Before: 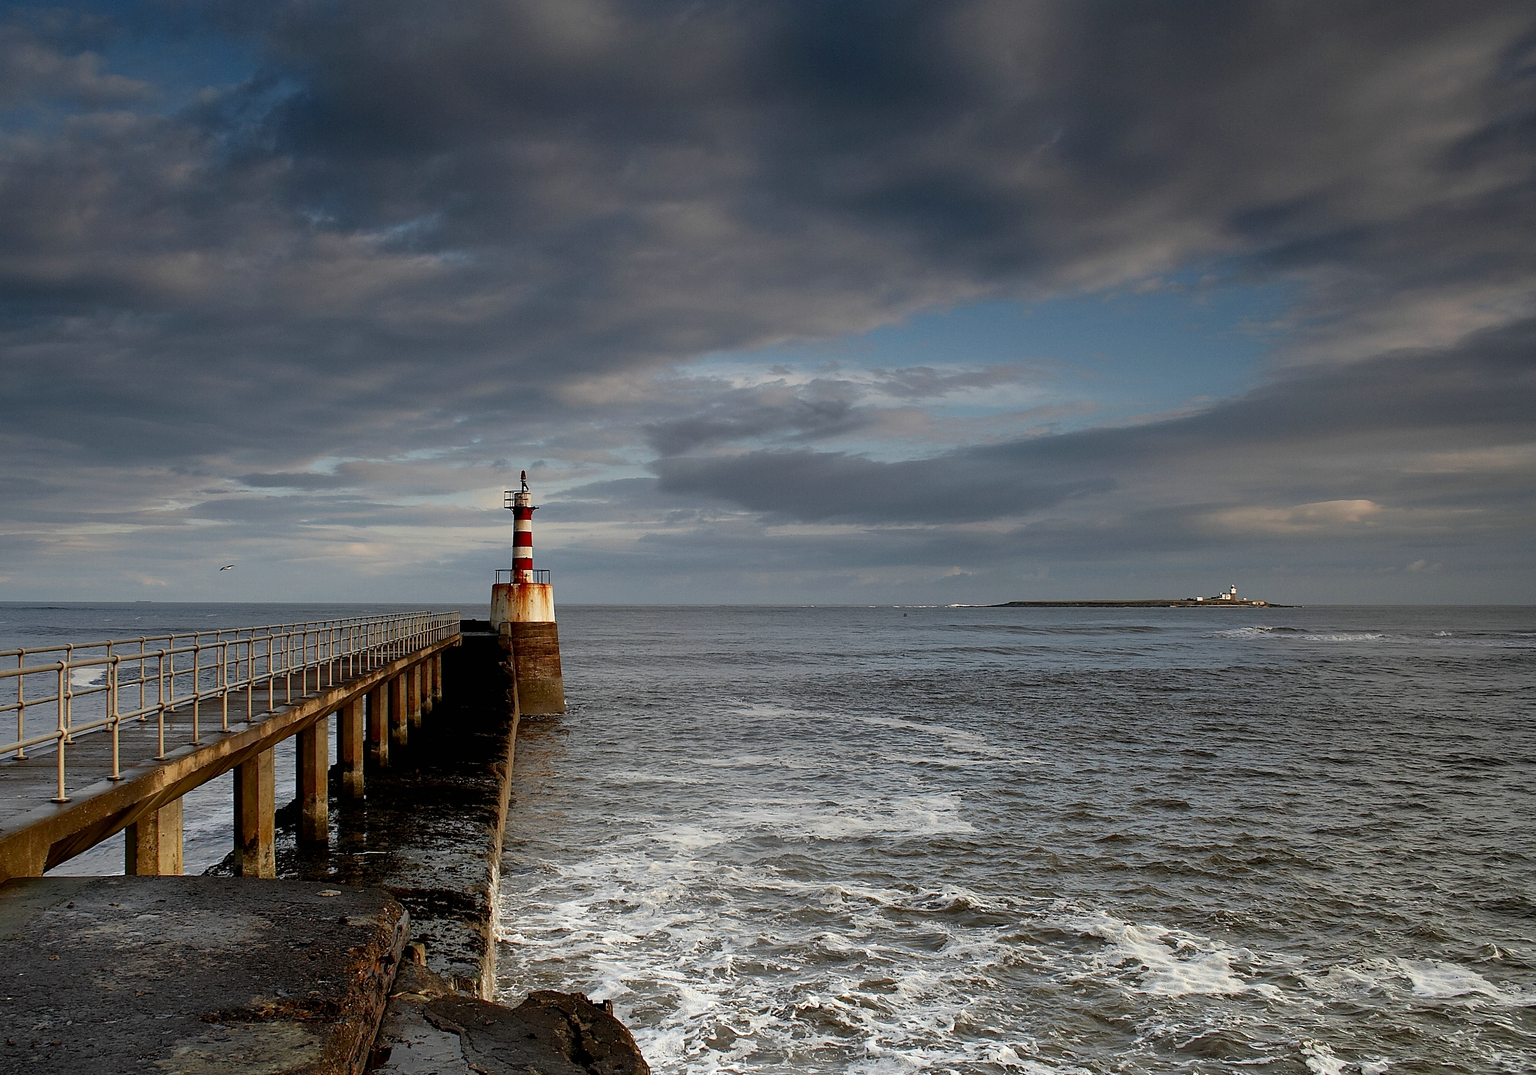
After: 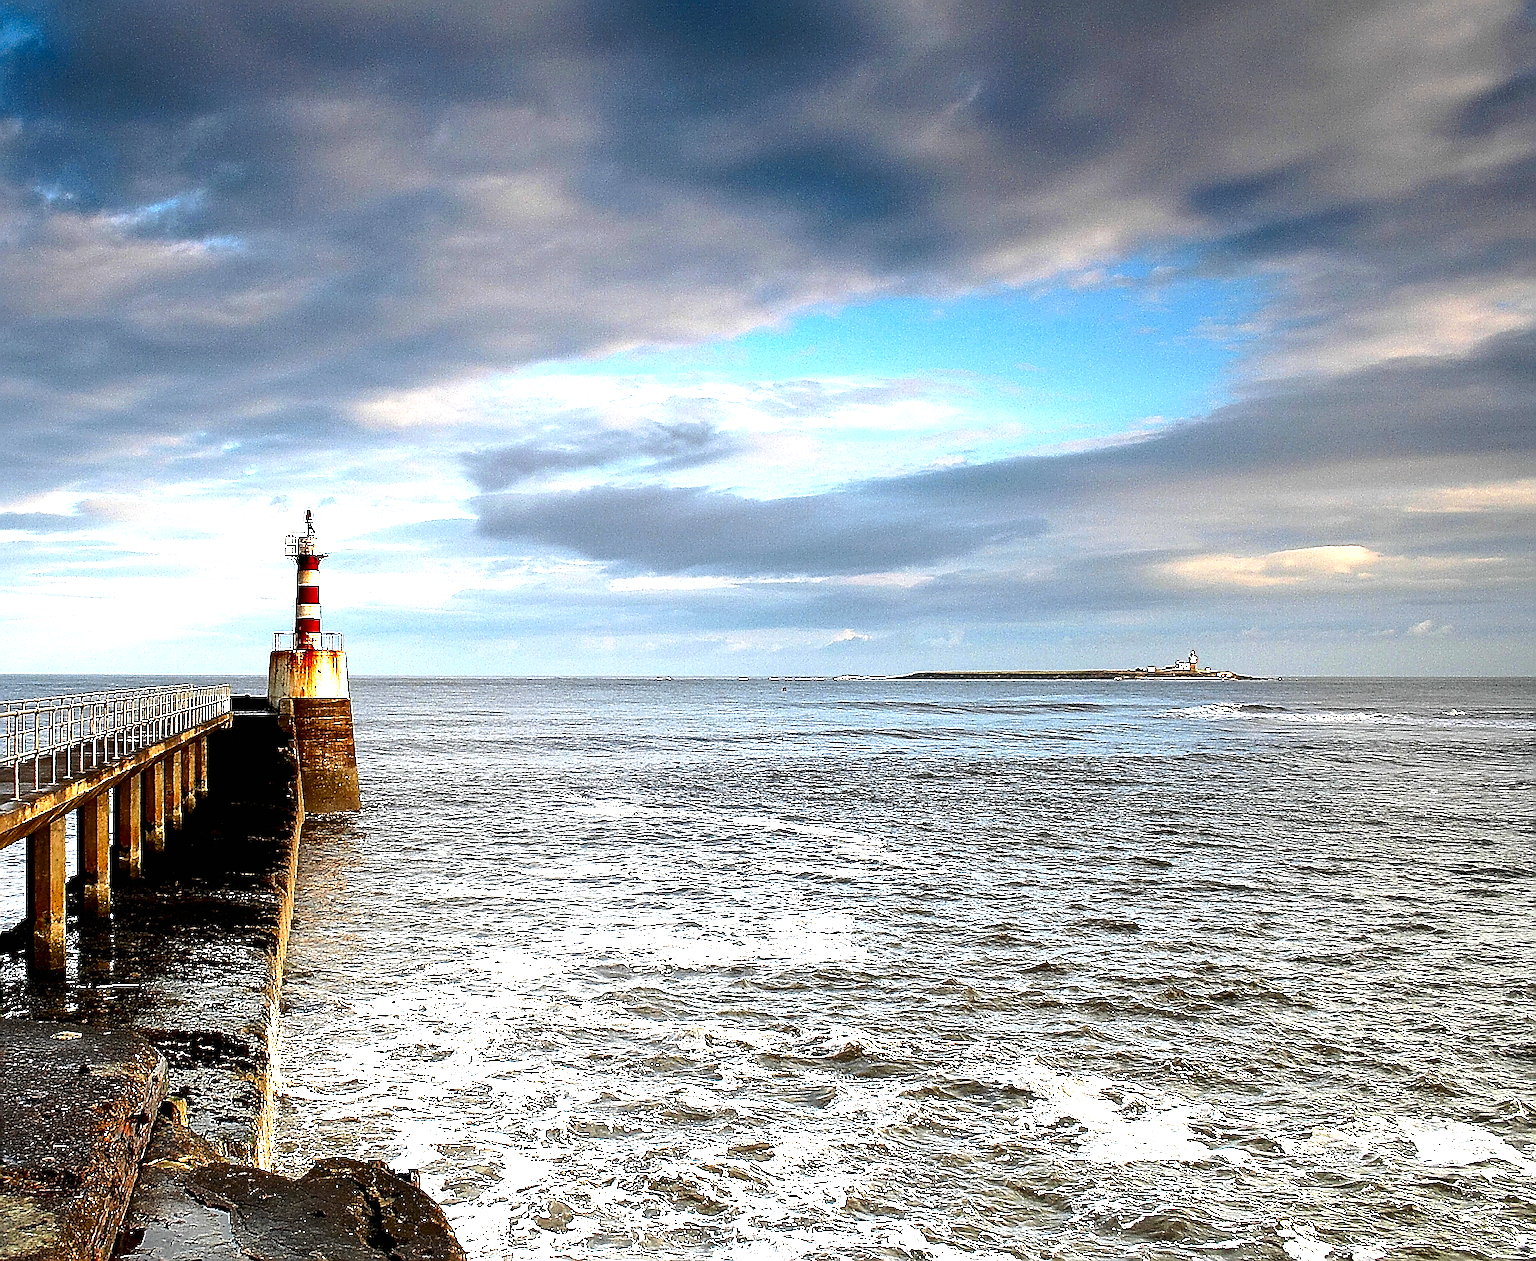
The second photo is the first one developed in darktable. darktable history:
contrast brightness saturation: contrast 0.12, brightness -0.12, saturation 0.2
crop and rotate: left 17.959%, top 5.771%, right 1.742%
exposure: exposure 2 EV, compensate highlight preservation false
sharpen: radius 1.685, amount 1.294
tone curve: curves: ch0 [(0, 0) (0.003, 0.002) (0.011, 0.009) (0.025, 0.021) (0.044, 0.037) (0.069, 0.058) (0.1, 0.084) (0.136, 0.114) (0.177, 0.149) (0.224, 0.188) (0.277, 0.232) (0.335, 0.281) (0.399, 0.341) (0.468, 0.416) (0.543, 0.496) (0.623, 0.574) (0.709, 0.659) (0.801, 0.754) (0.898, 0.876) (1, 1)], preserve colors none
color zones: curves: ch0 [(0.068, 0.464) (0.25, 0.5) (0.48, 0.508) (0.75, 0.536) (0.886, 0.476) (0.967, 0.456)]; ch1 [(0.066, 0.456) (0.25, 0.5) (0.616, 0.508) (0.746, 0.56) (0.934, 0.444)]
